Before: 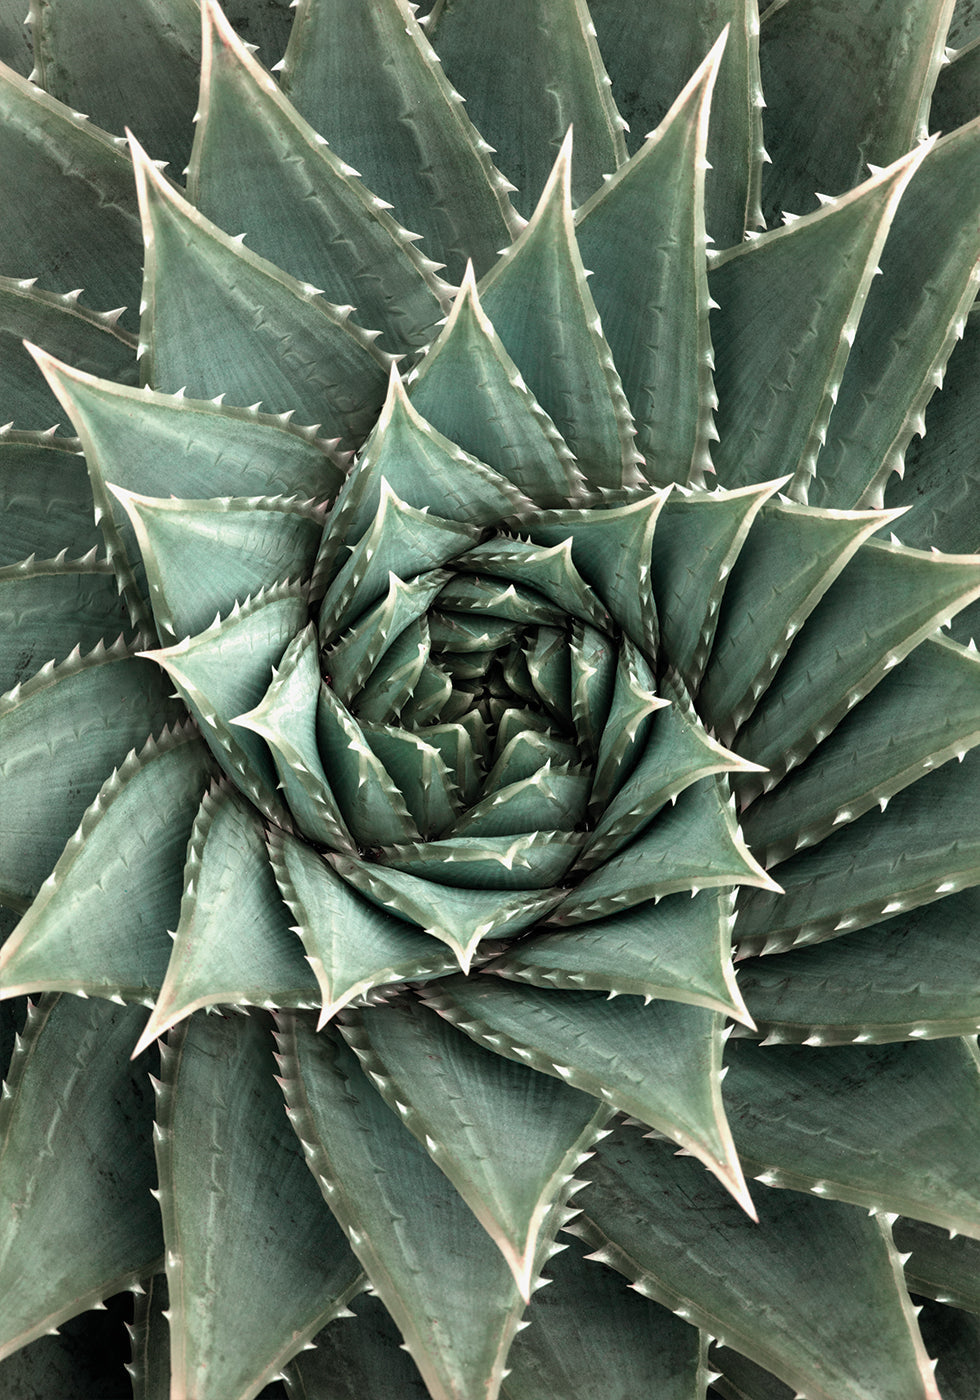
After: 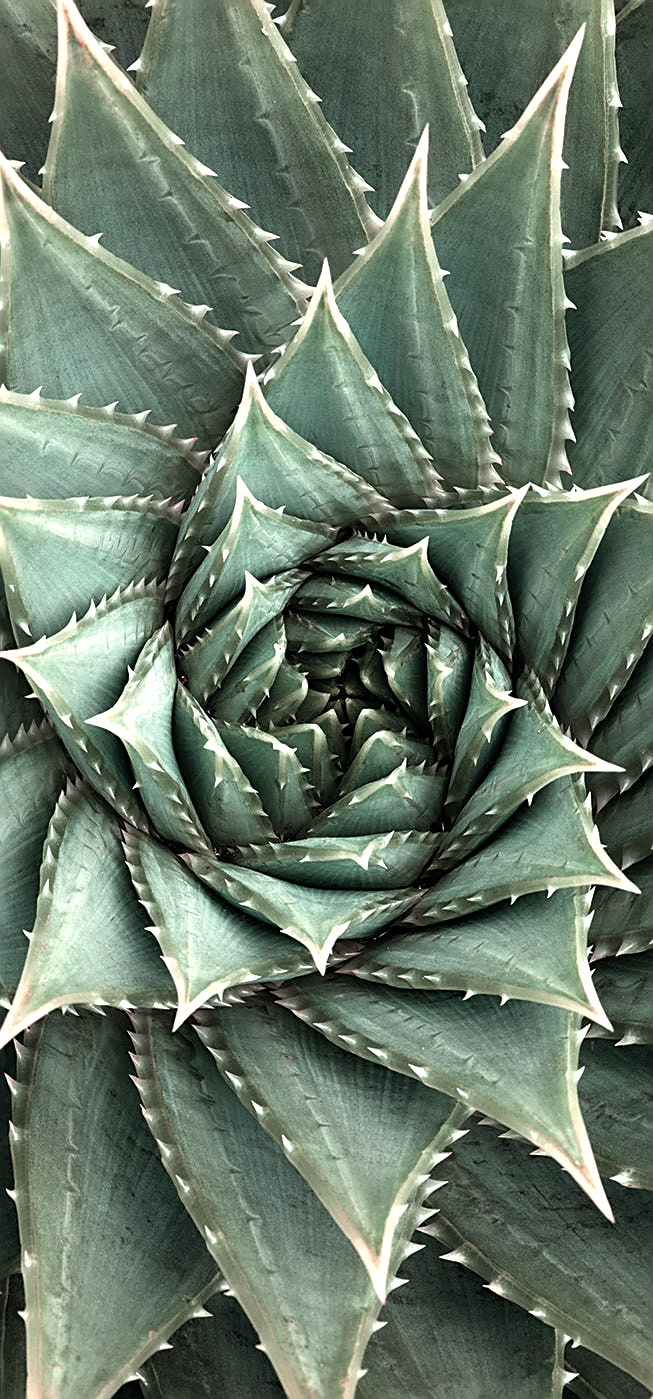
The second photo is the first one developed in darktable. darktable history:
sharpen: on, module defaults
crop and rotate: left 14.822%, right 18.453%
shadows and highlights: radius 47.6, white point adjustment 6.57, compress 79.37%, soften with gaussian
